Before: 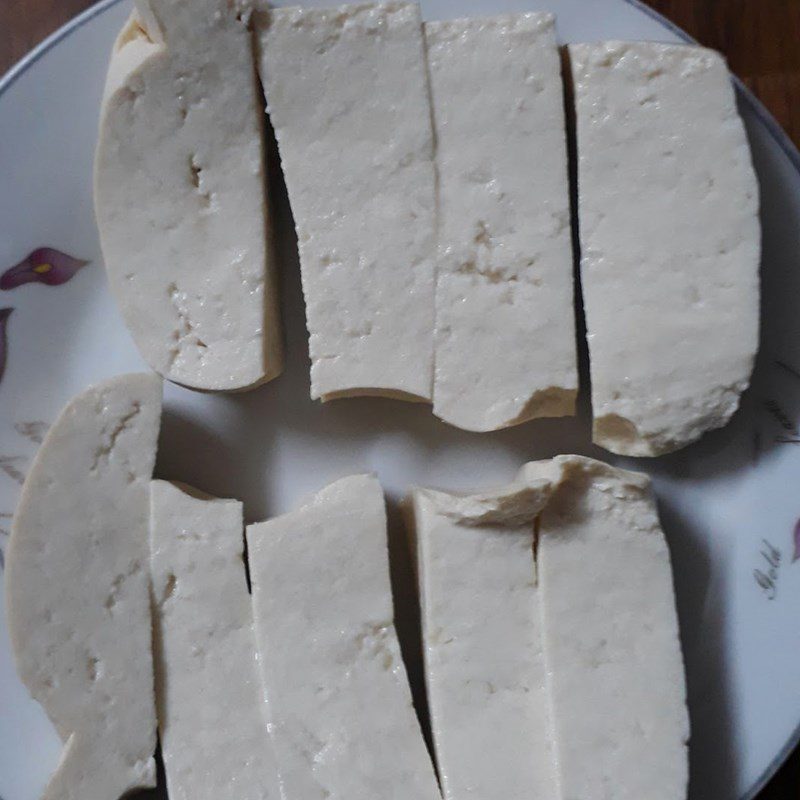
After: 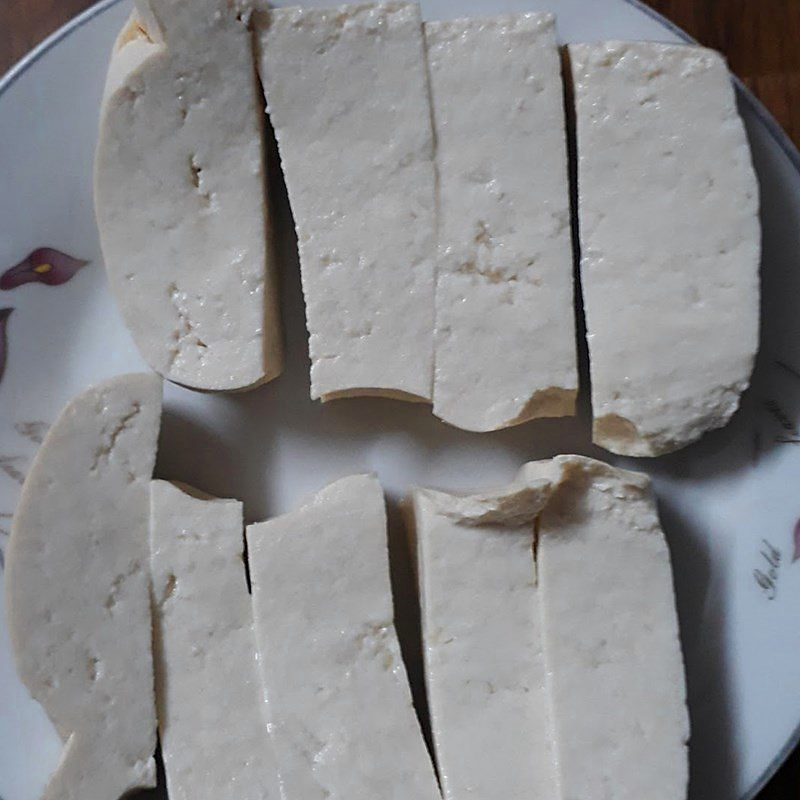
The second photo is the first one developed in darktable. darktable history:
color zones: curves: ch0 [(0.018, 0.548) (0.197, 0.654) (0.425, 0.447) (0.605, 0.658) (0.732, 0.579)]; ch1 [(0.105, 0.531) (0.224, 0.531) (0.386, 0.39) (0.618, 0.456) (0.732, 0.456) (0.956, 0.421)]; ch2 [(0.039, 0.583) (0.215, 0.465) (0.399, 0.544) (0.465, 0.548) (0.614, 0.447) (0.724, 0.43) (0.882, 0.623) (0.956, 0.632)]
sharpen: radius 1.864, amount 0.398, threshold 1.271
